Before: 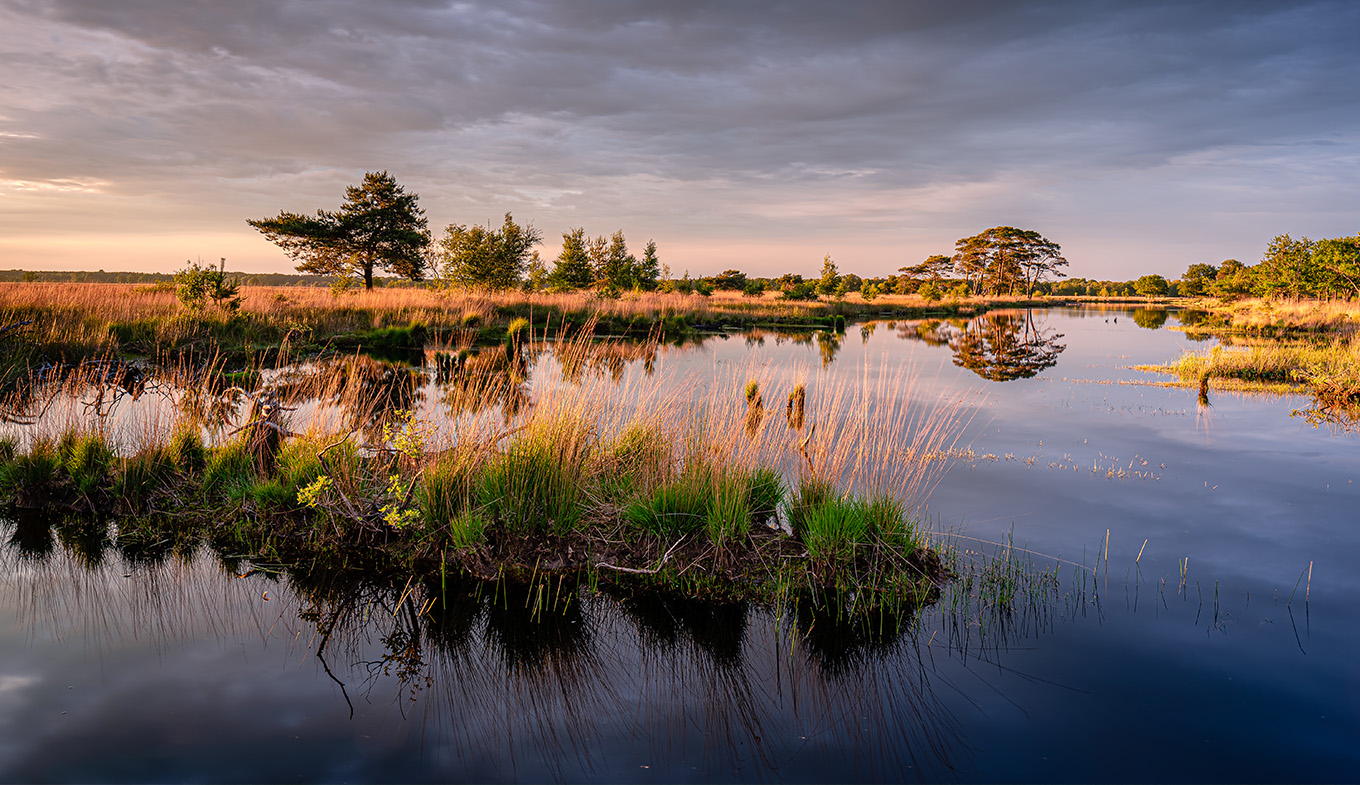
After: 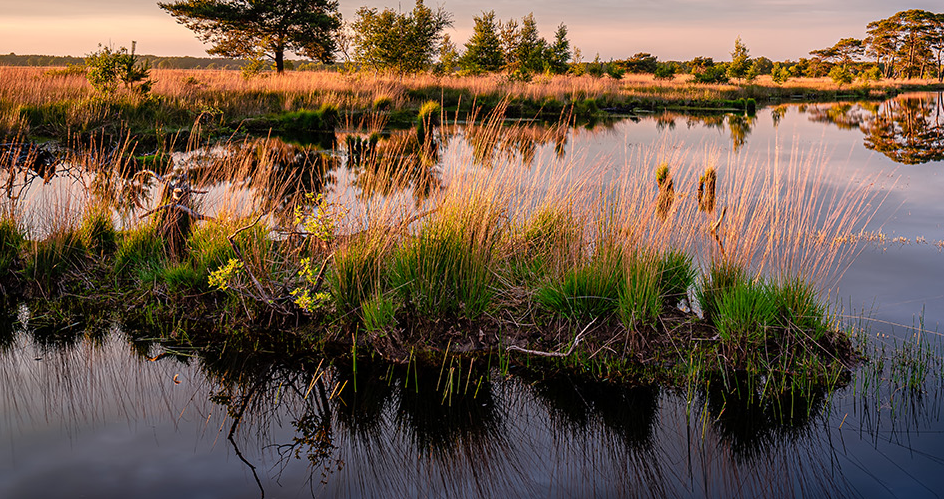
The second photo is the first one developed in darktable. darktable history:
crop: left 6.611%, top 27.717%, right 23.955%, bottom 8.669%
